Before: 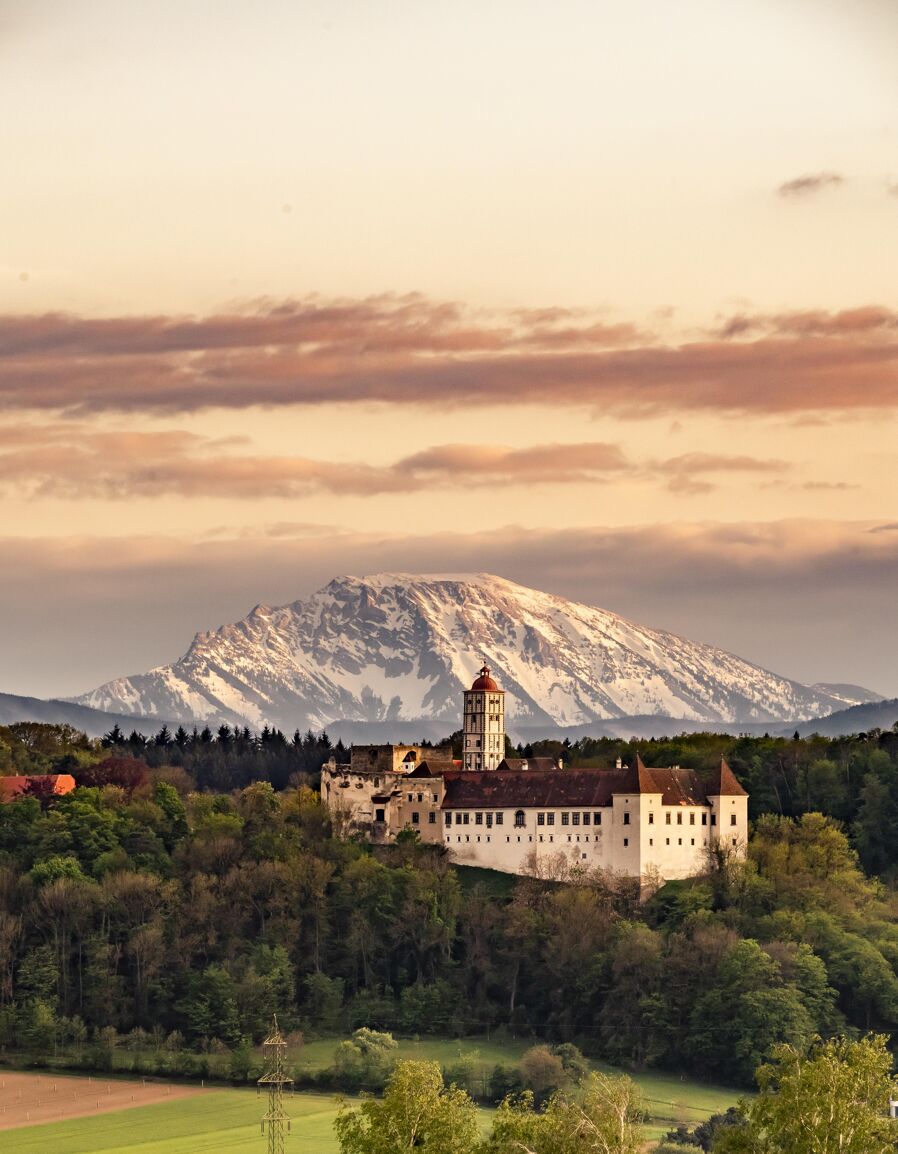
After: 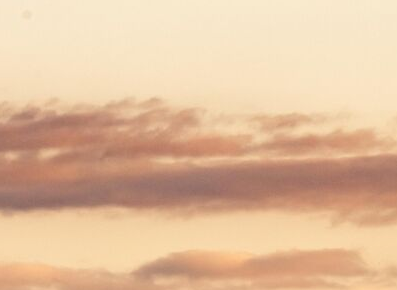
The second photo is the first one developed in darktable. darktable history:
crop: left 29.047%, top 16.867%, right 26.724%, bottom 57.925%
tone equalizer: on, module defaults
